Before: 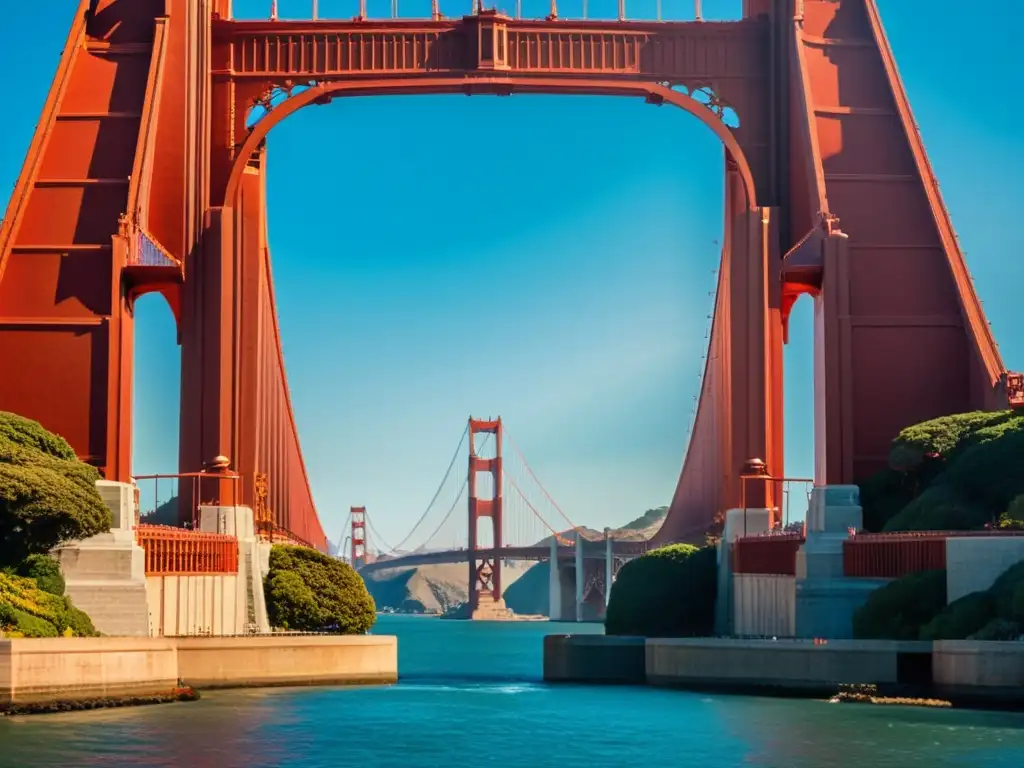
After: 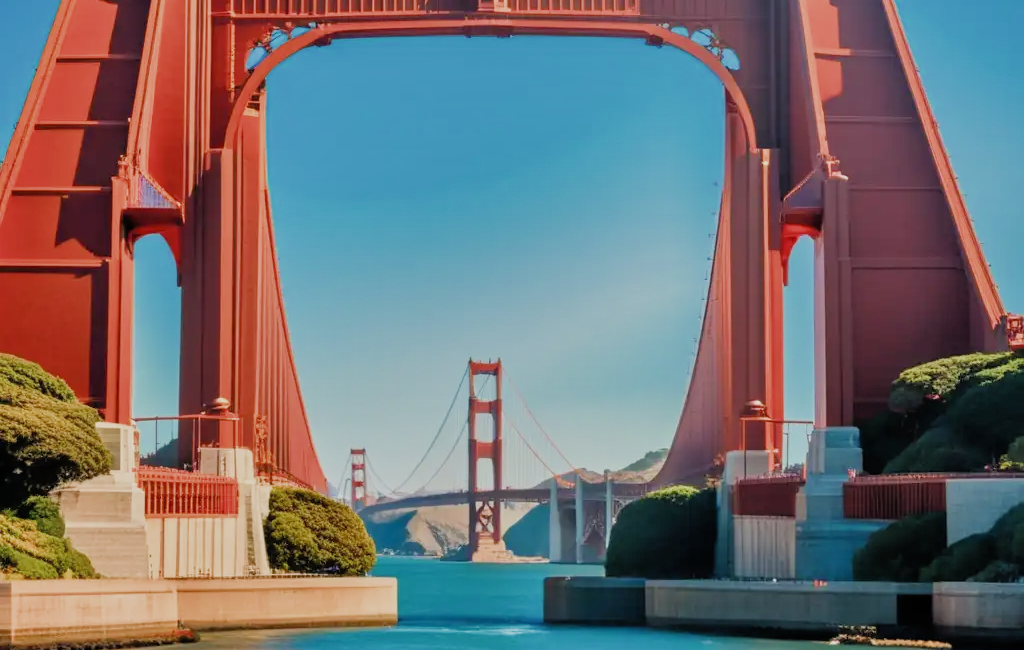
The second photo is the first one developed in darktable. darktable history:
shadows and highlights: radius 106.13, shadows 23.86, highlights -58.86, low approximation 0.01, soften with gaussian
tone equalizer: -8 EV 1.03 EV, -7 EV 0.999 EV, -6 EV 0.97 EV, -5 EV 1.03 EV, -4 EV 1.01 EV, -3 EV 0.737 EV, -2 EV 0.529 EV, -1 EV 0.253 EV
crop: top 7.61%, bottom 7.642%
filmic rgb: black relative exposure -7.99 EV, white relative exposure 3.87 EV, threshold 2.94 EV, hardness 4.28, add noise in highlights 0.001, color science v3 (2019), use custom middle-gray values true, contrast in highlights soft, enable highlight reconstruction true
